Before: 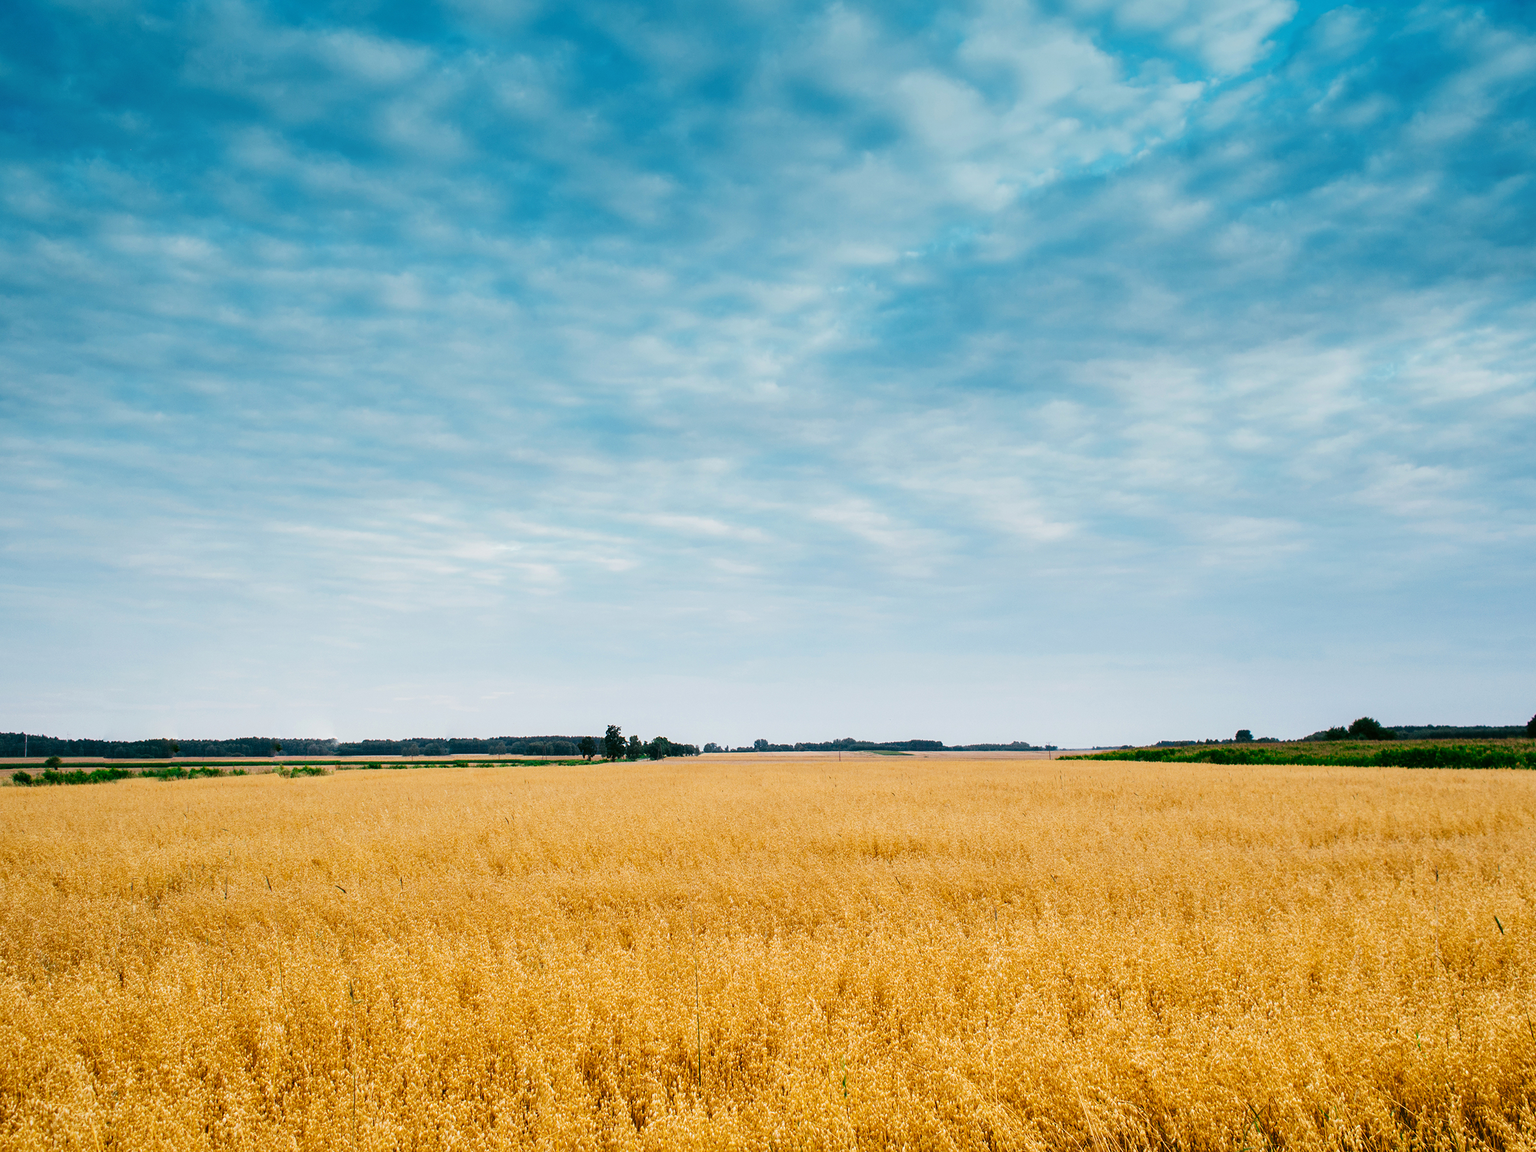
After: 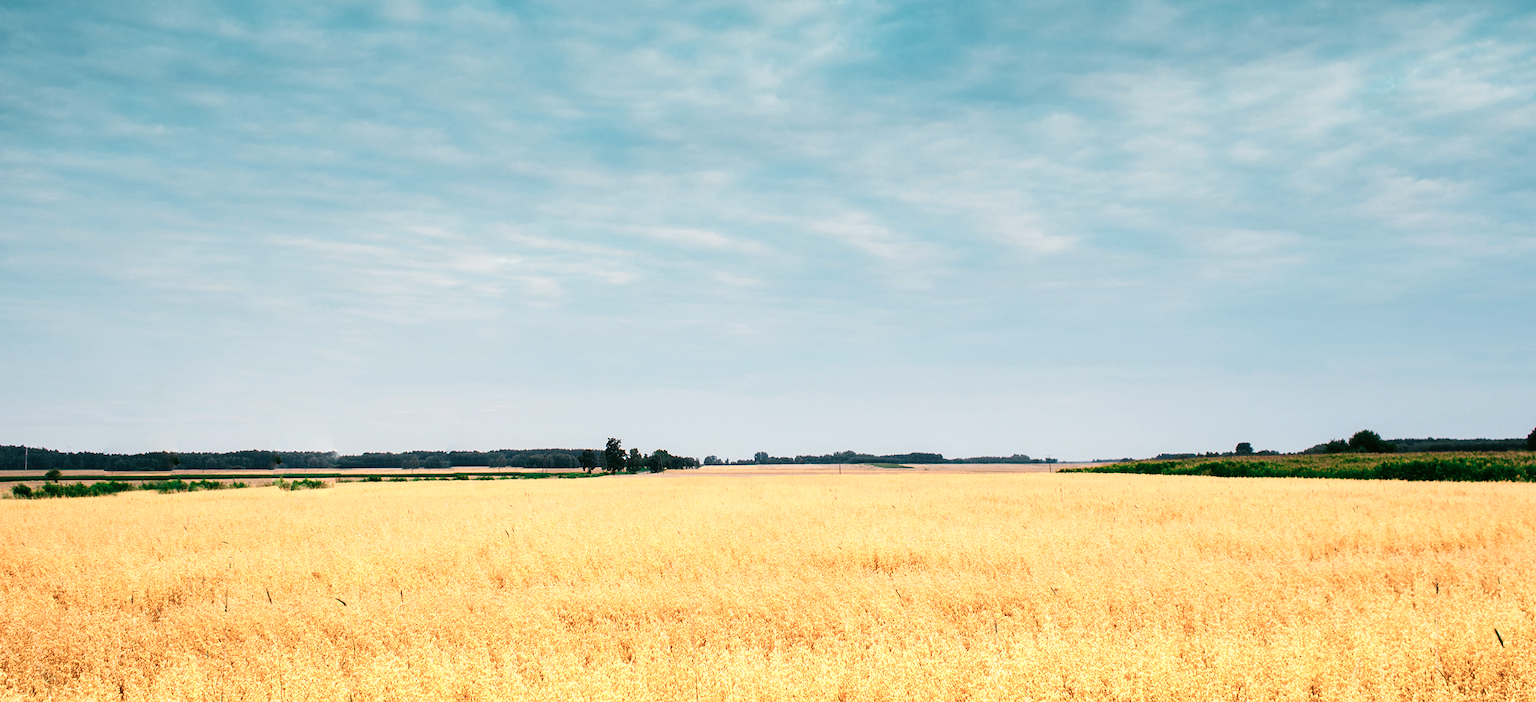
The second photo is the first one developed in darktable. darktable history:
color zones: curves: ch0 [(0.018, 0.548) (0.224, 0.64) (0.425, 0.447) (0.675, 0.575) (0.732, 0.579)]; ch1 [(0.066, 0.487) (0.25, 0.5) (0.404, 0.43) (0.75, 0.421) (0.956, 0.421)]; ch2 [(0.044, 0.561) (0.215, 0.465) (0.399, 0.544) (0.465, 0.548) (0.614, 0.447) (0.724, 0.43) (0.882, 0.623) (0.956, 0.632)]
crop and rotate: top 24.952%, bottom 14.025%
